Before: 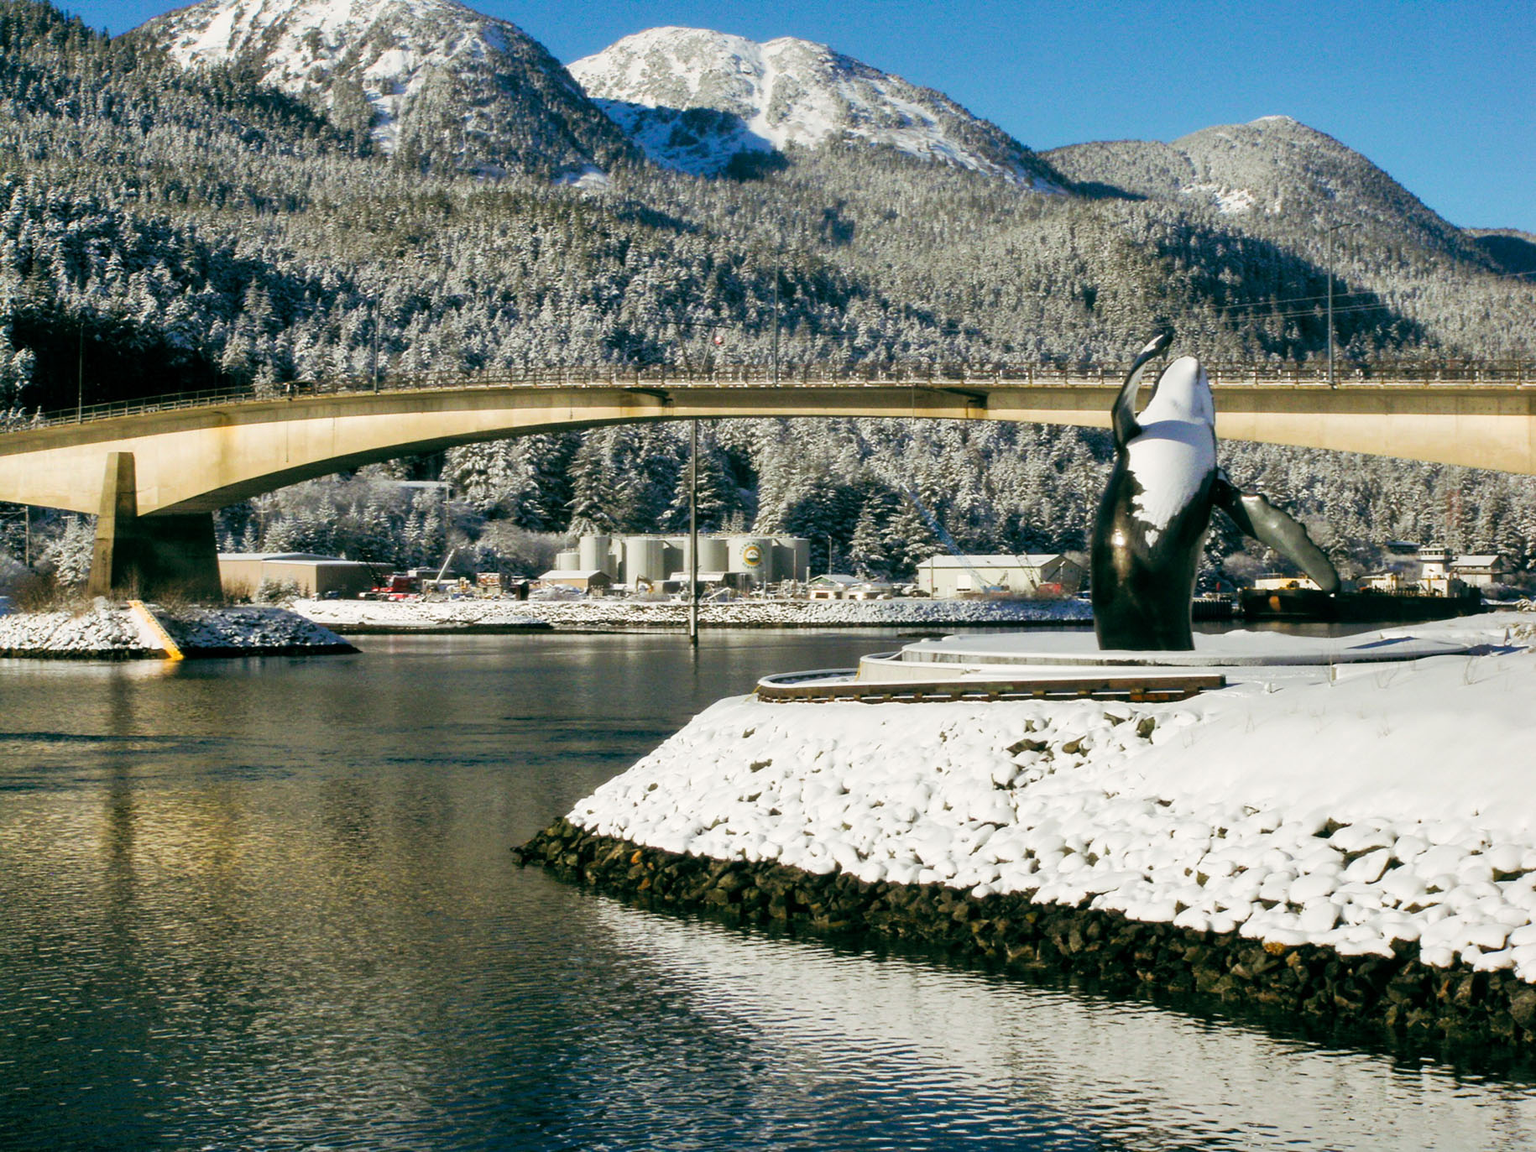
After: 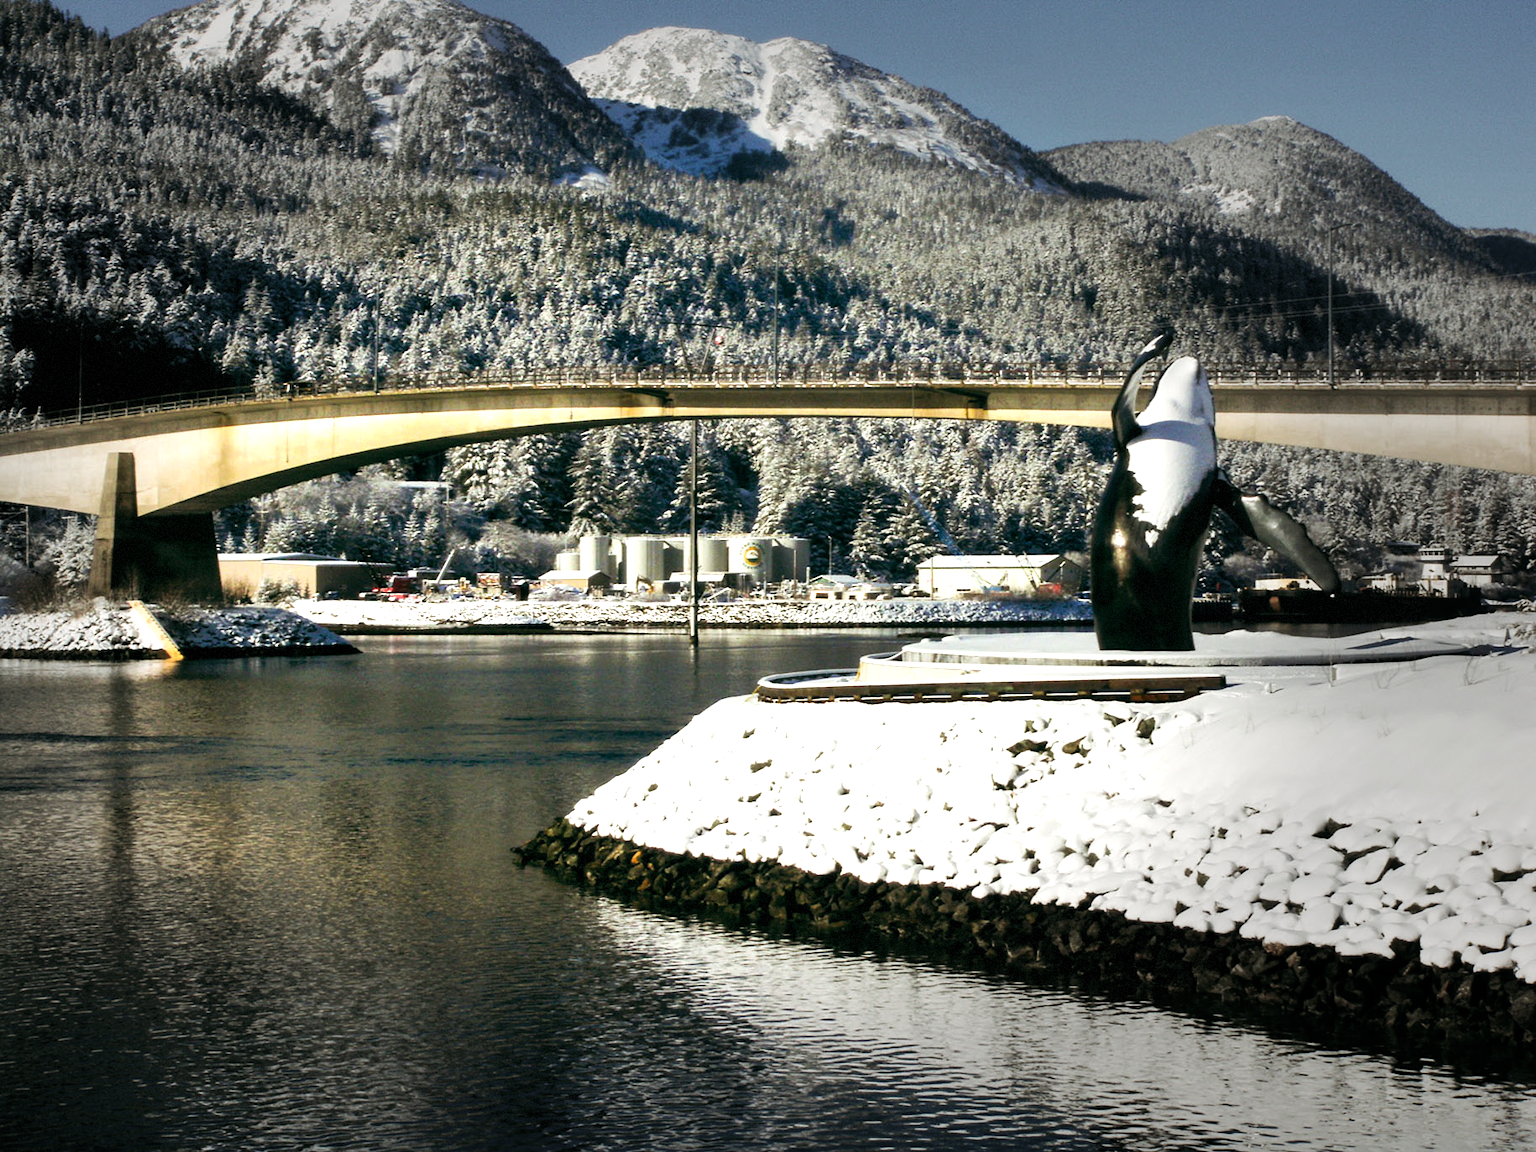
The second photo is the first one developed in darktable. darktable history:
base curve: curves: ch0 [(0, 0) (0.303, 0.277) (1, 1)], preserve colors none
tone equalizer: -8 EV -0.77 EV, -7 EV -0.698 EV, -6 EV -0.562 EV, -5 EV -0.394 EV, -3 EV 0.395 EV, -2 EV 0.6 EV, -1 EV 0.68 EV, +0 EV 0.76 EV, edges refinement/feathering 500, mask exposure compensation -1.57 EV, preserve details guided filter
shadows and highlights: radius 336.41, shadows 28.26, soften with gaussian
vignetting: fall-off start 48.03%, brightness -0.528, saturation -0.521, center (-0.12, -0.009), automatic ratio true, width/height ratio 1.296, dithering 8-bit output
